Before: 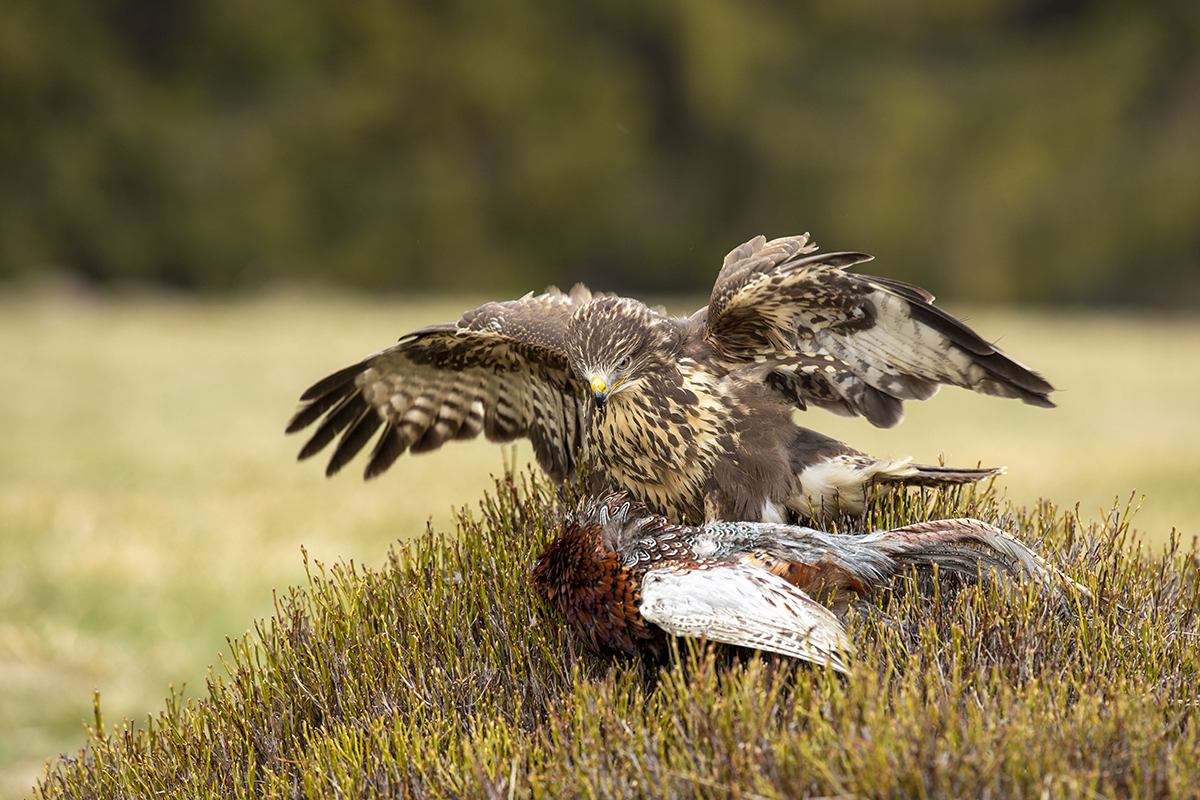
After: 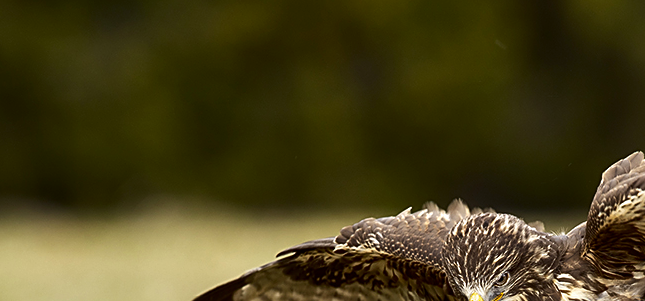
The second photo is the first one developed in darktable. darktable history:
contrast brightness saturation: contrast 0.103, brightness -0.264, saturation 0.145
crop: left 10.242%, top 10.567%, right 35.992%, bottom 51.791%
shadows and highlights: shadows 29.43, highlights -28.89, low approximation 0.01, soften with gaussian
sharpen: on, module defaults
